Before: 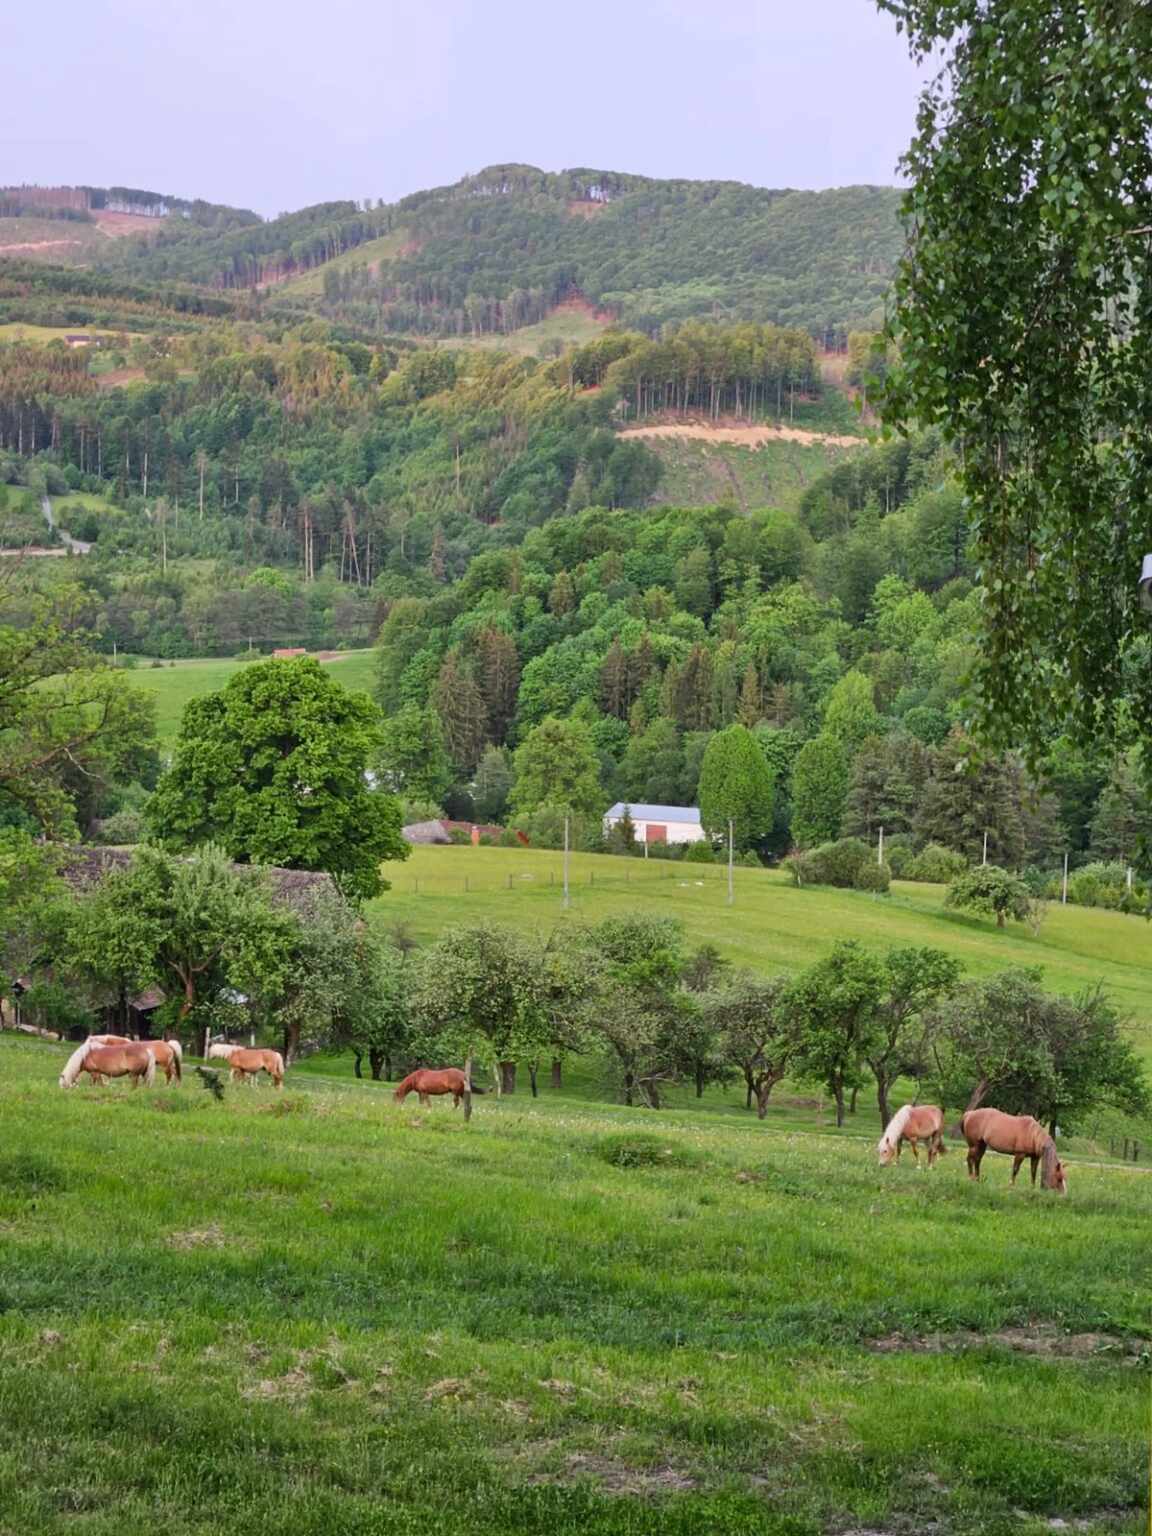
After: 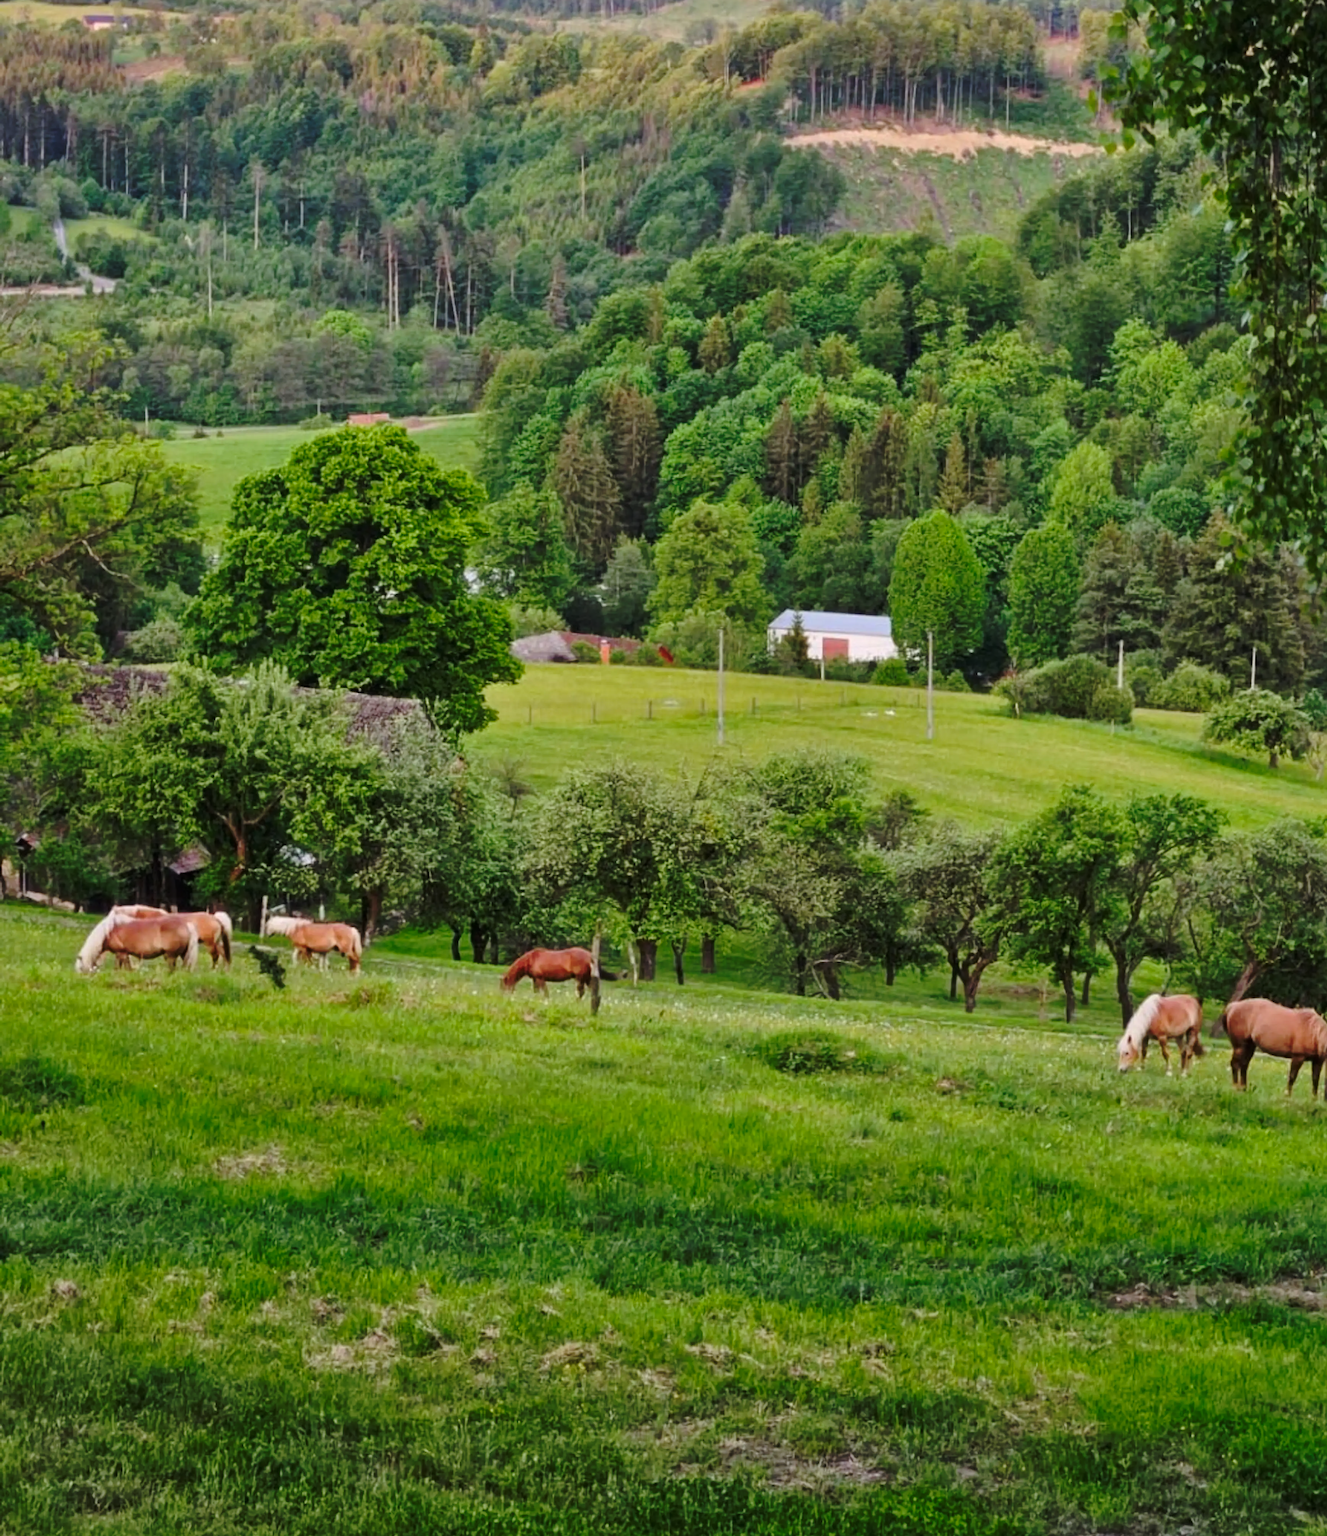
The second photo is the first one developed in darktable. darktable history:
base curve: curves: ch0 [(0, 0) (0.073, 0.04) (0.157, 0.139) (0.492, 0.492) (0.758, 0.758) (1, 1)], preserve colors none
crop: top 21.083%, right 9.393%, bottom 0.32%
